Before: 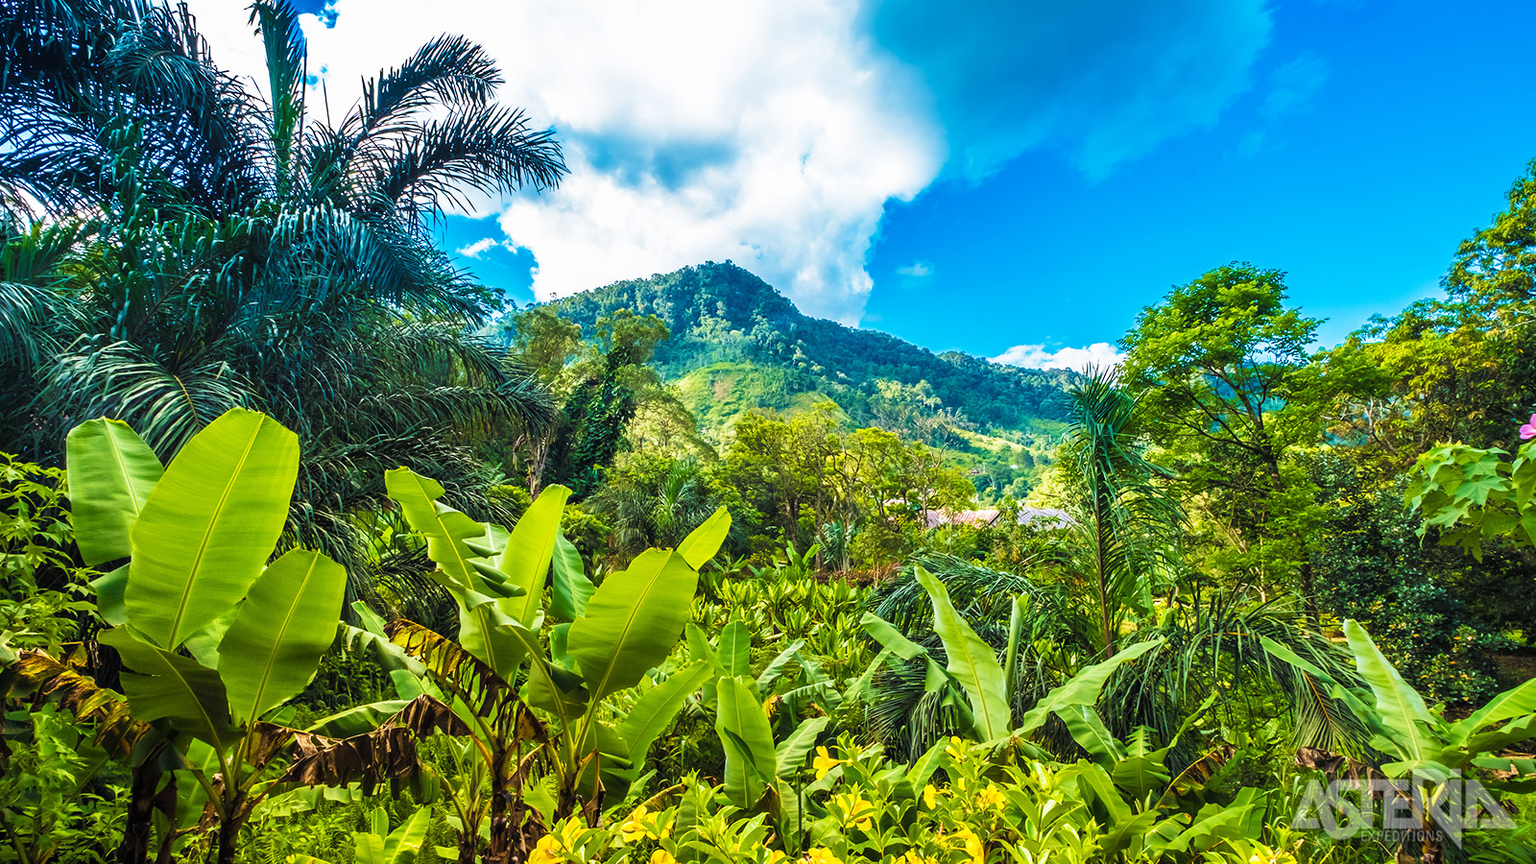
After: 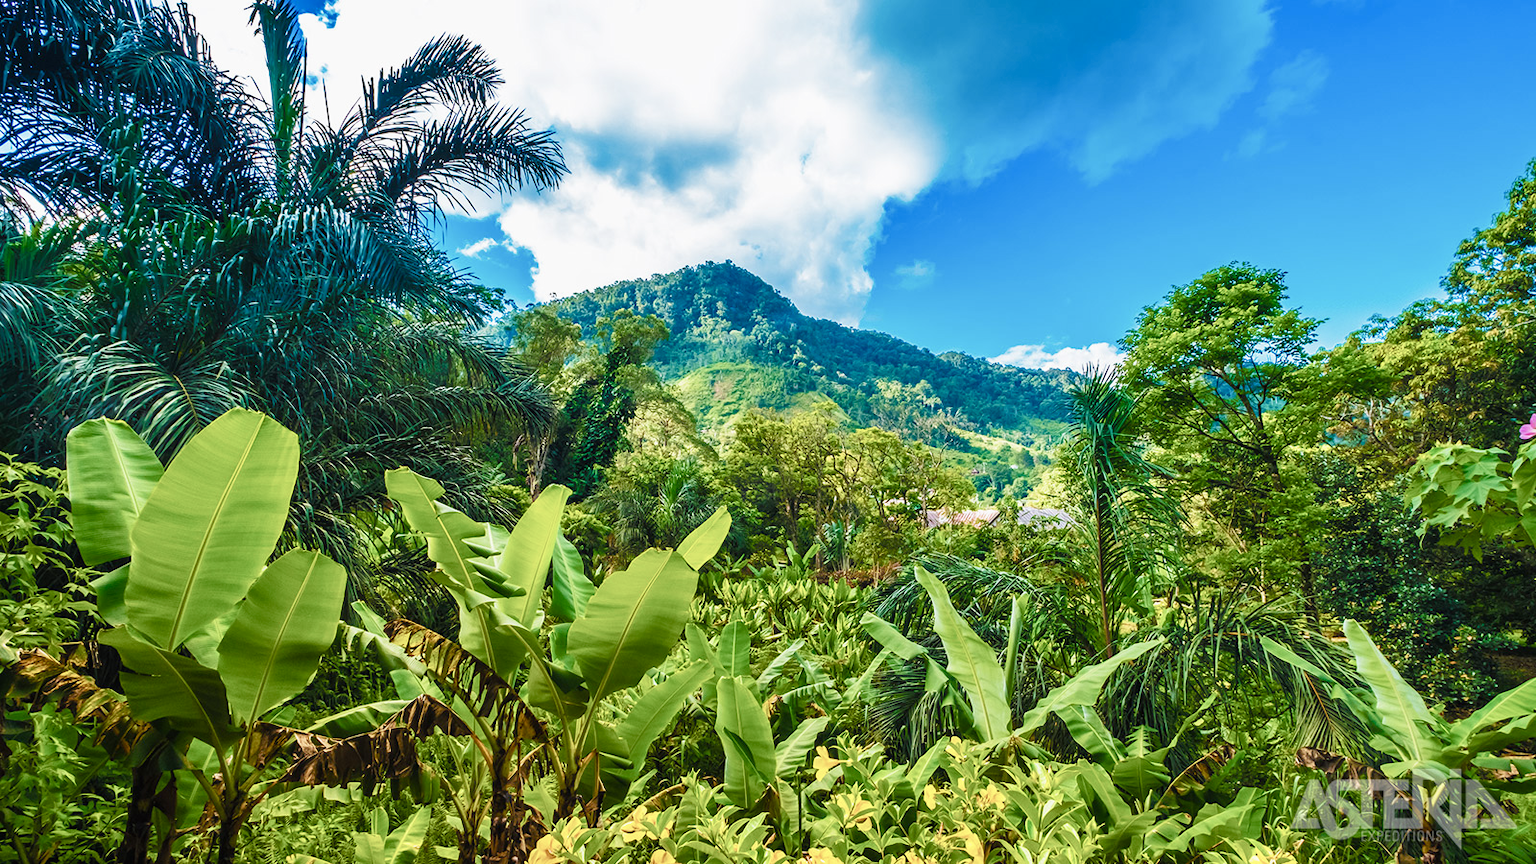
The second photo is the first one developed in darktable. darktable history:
color balance rgb: shadows lift › chroma 2.064%, shadows lift › hue 137°, perceptual saturation grading › global saturation 0.741%, perceptual saturation grading › highlights -32.584%, perceptual saturation grading › mid-tones 5.288%, perceptual saturation grading › shadows 17.57%
contrast brightness saturation: contrast -0.025, brightness -0.009, saturation 0.04
